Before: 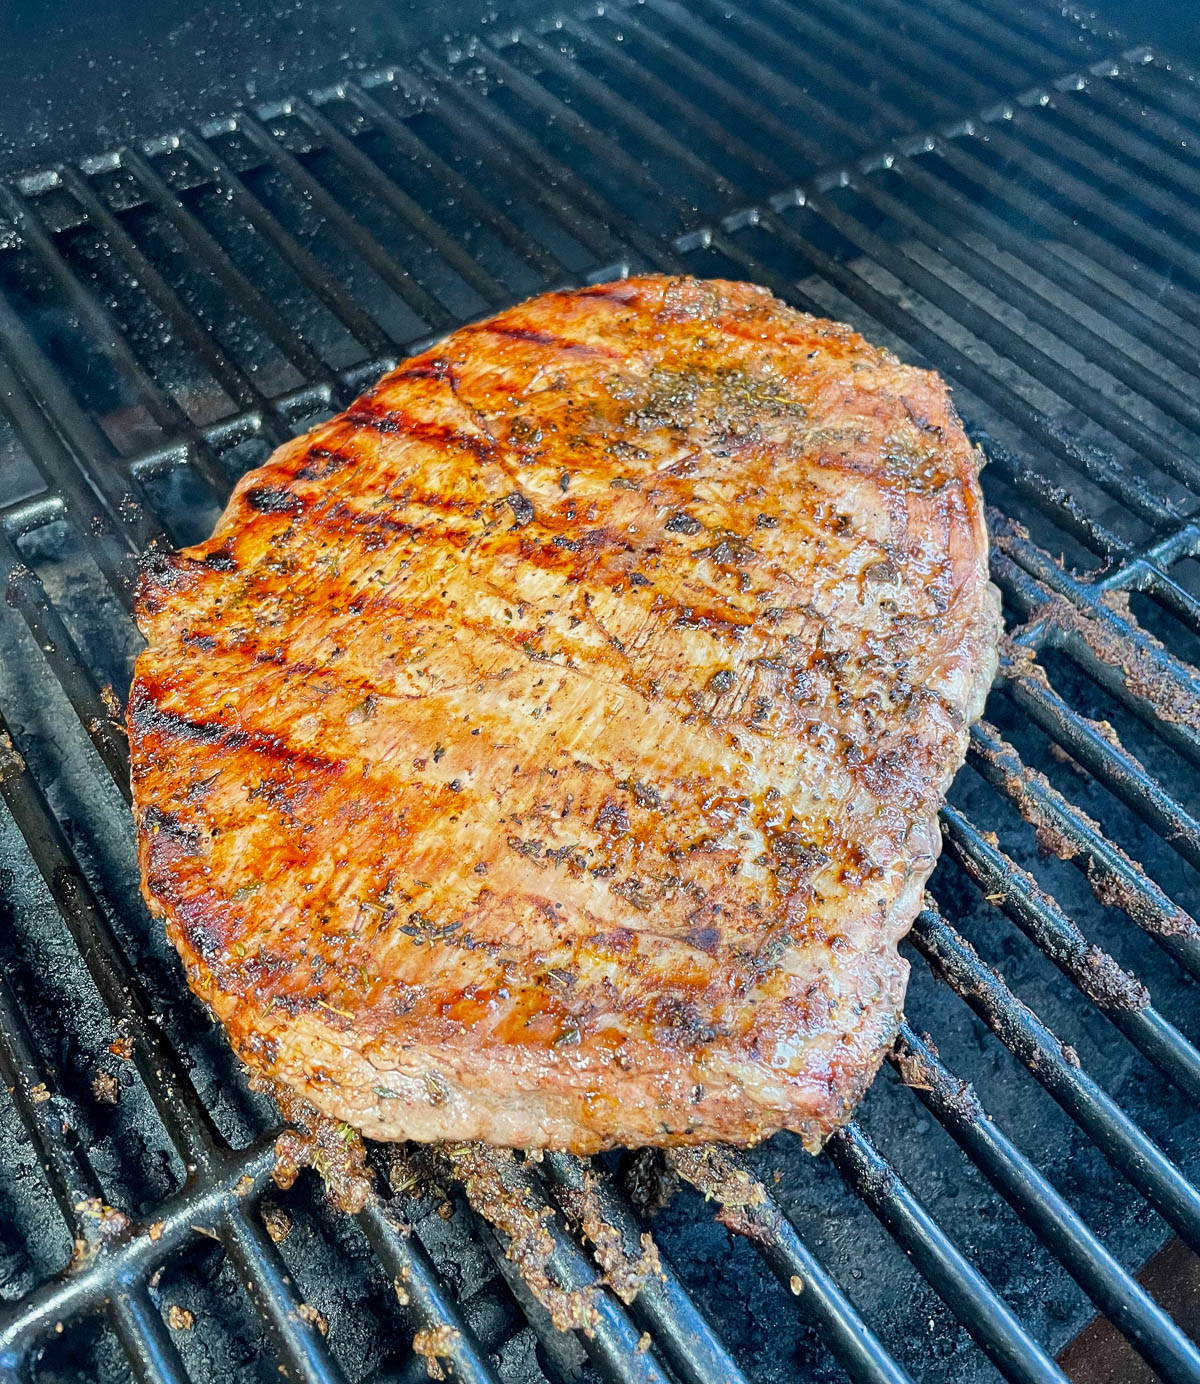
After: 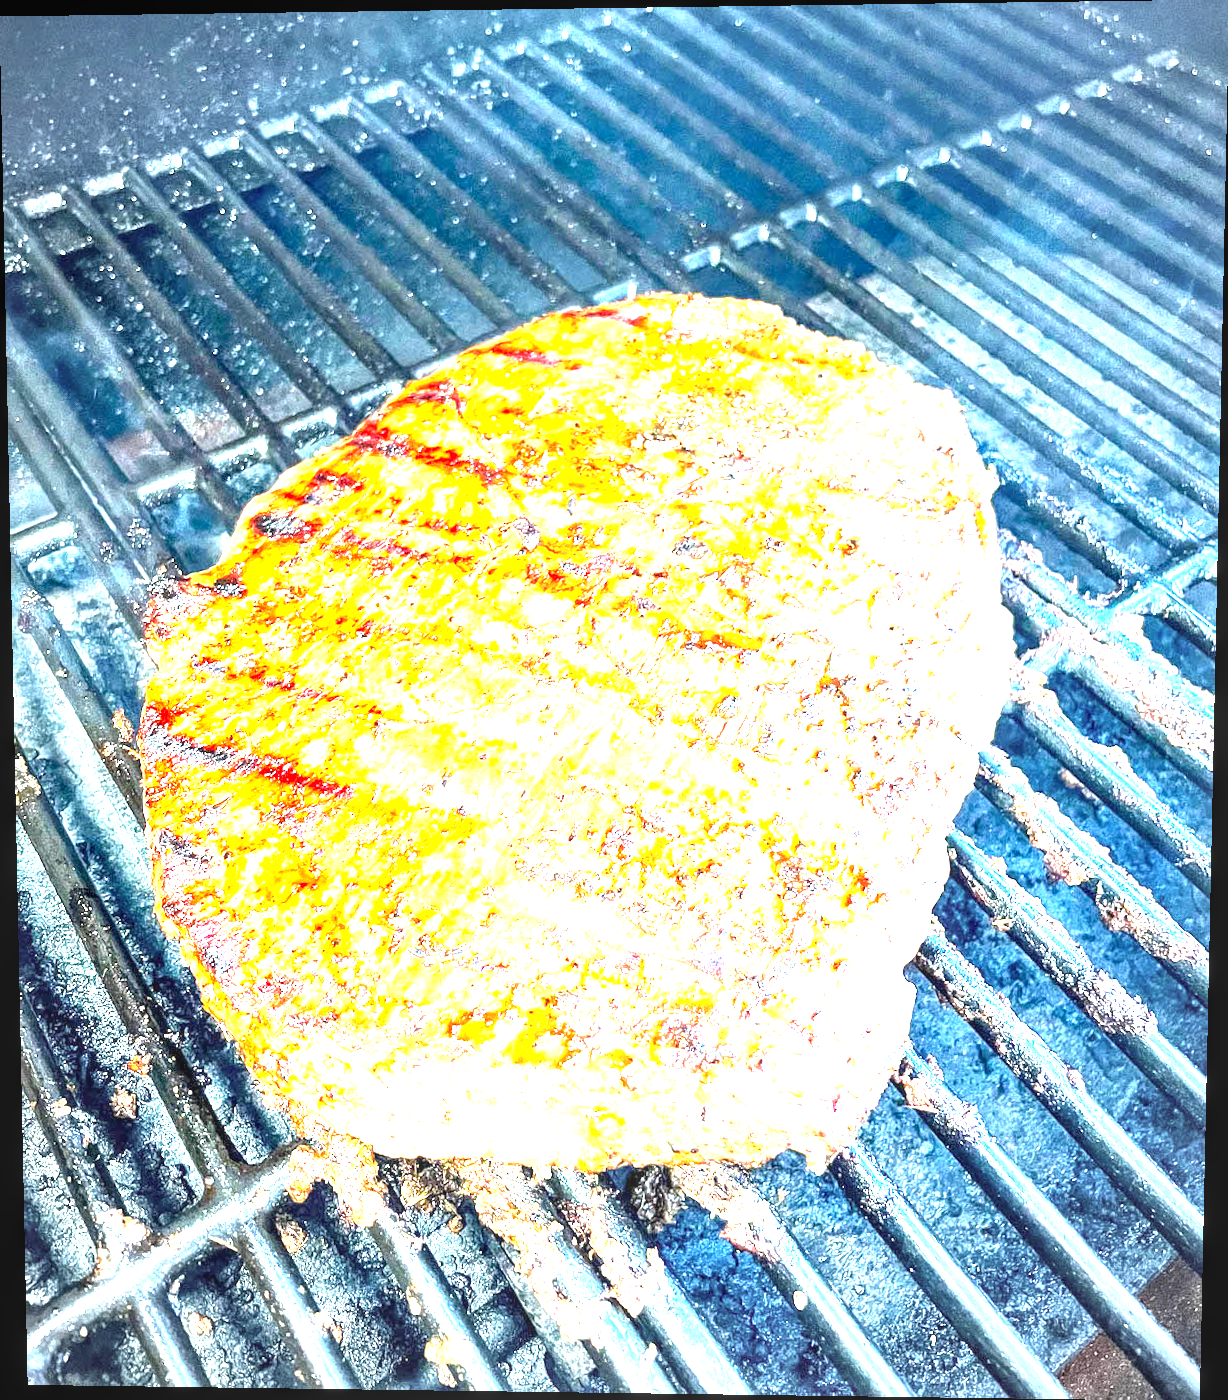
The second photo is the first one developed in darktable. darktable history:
local contrast: on, module defaults
rotate and perspective: lens shift (vertical) 0.048, lens shift (horizontal) -0.024, automatic cropping off
vignetting: fall-off start 79.88%
exposure: exposure 3 EV, compensate highlight preservation false
